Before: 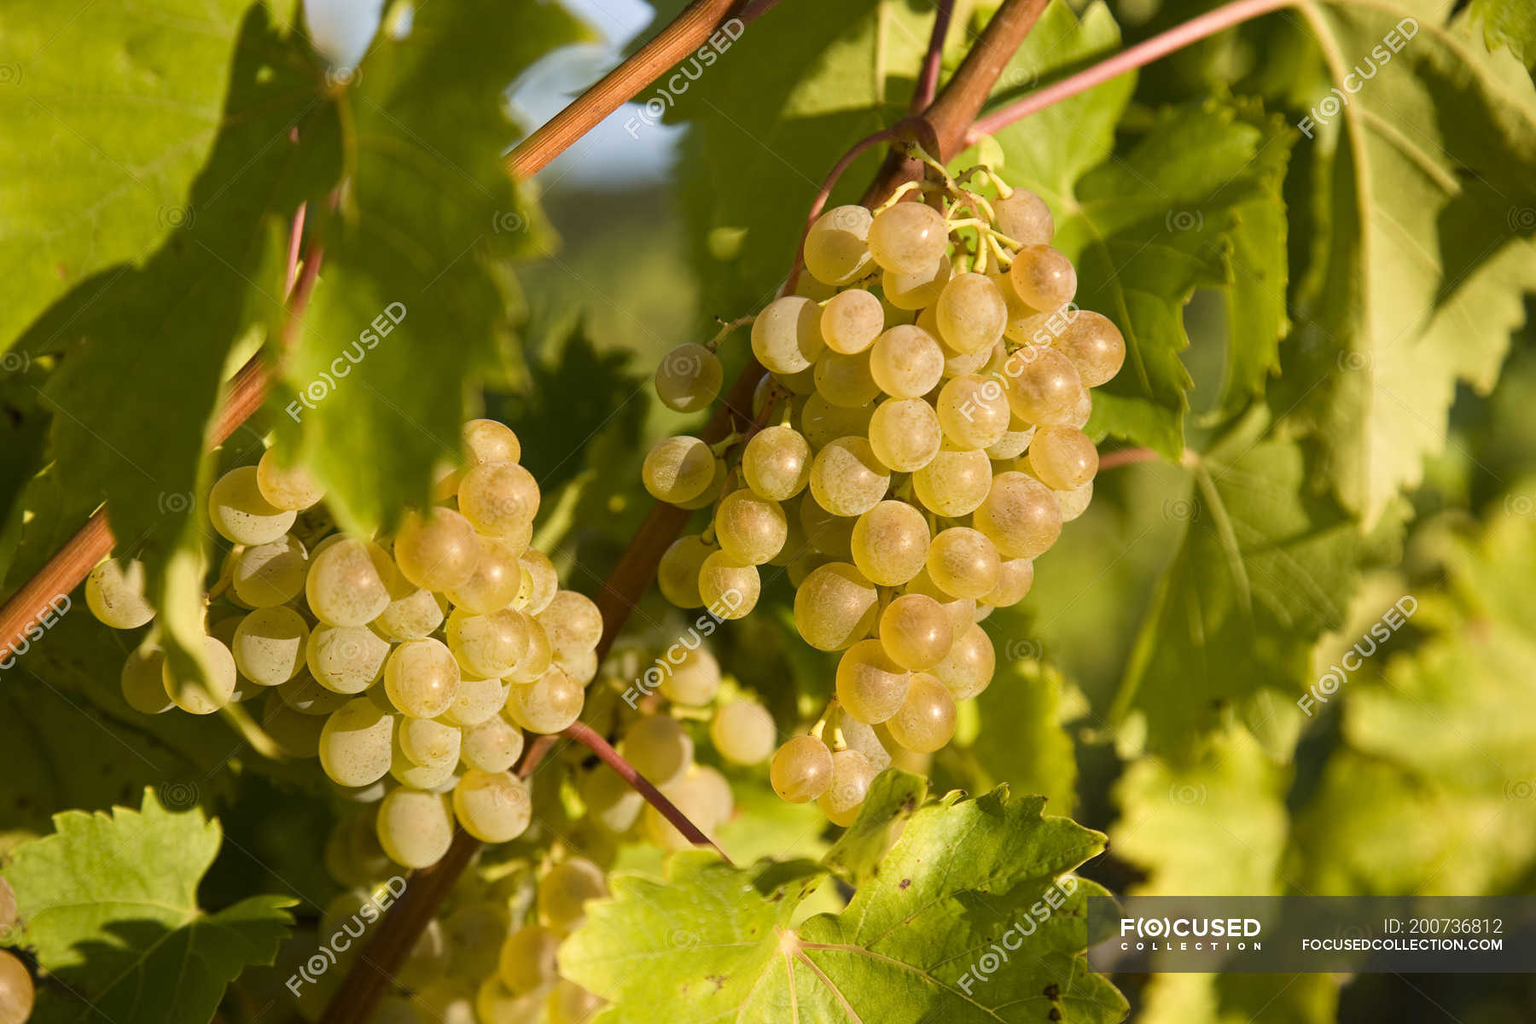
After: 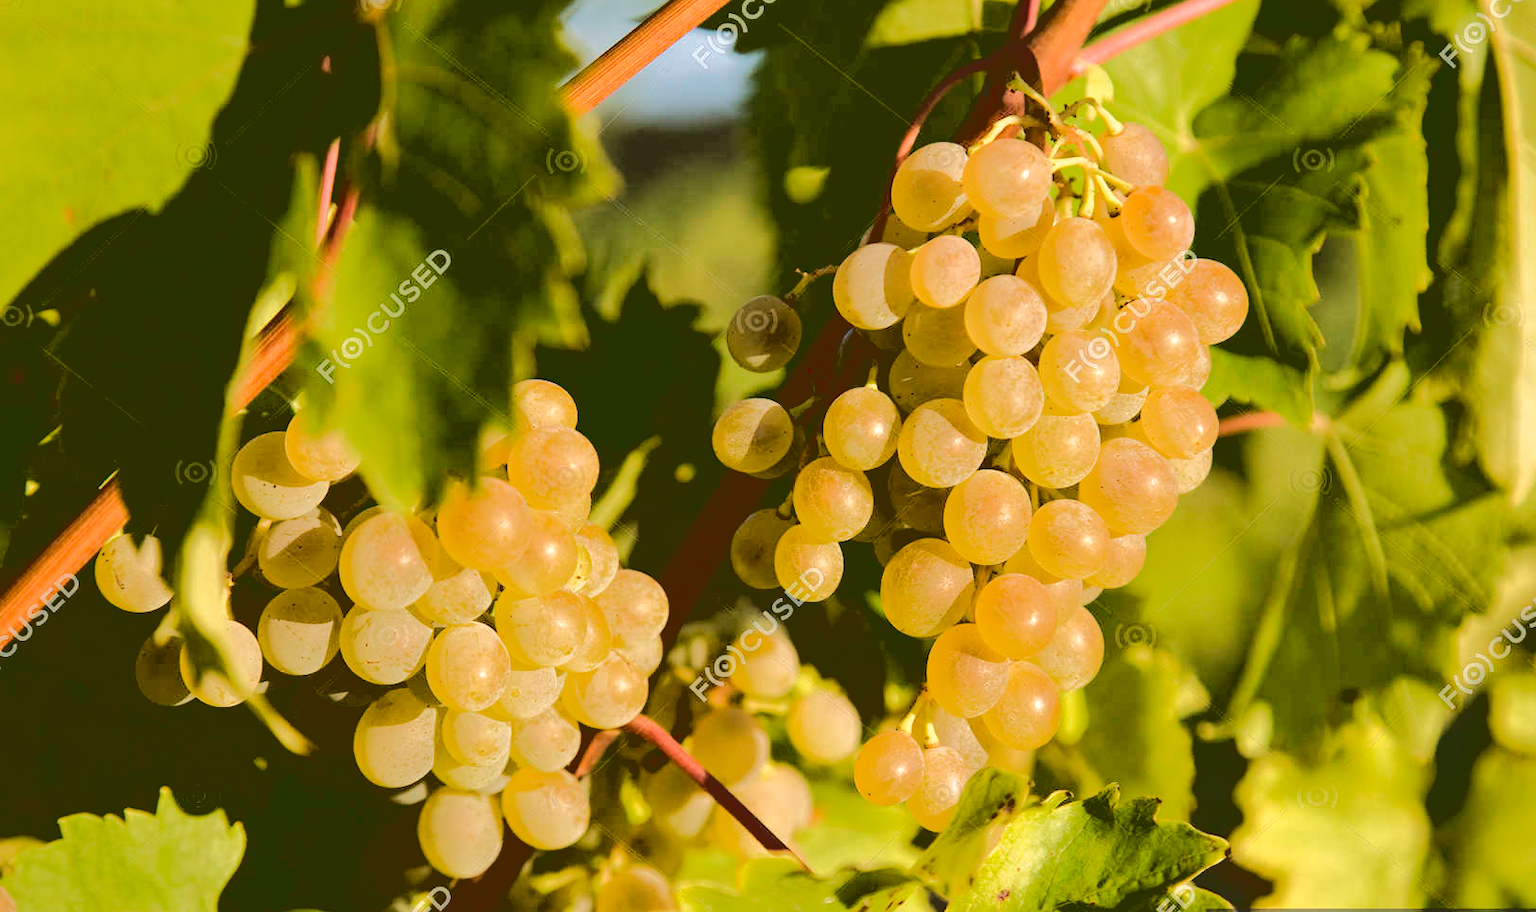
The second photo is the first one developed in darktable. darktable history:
base curve: curves: ch0 [(0.065, 0.026) (0.236, 0.358) (0.53, 0.546) (0.777, 0.841) (0.924, 0.992)]
crop: top 7.518%, right 9.798%, bottom 12.077%
tone equalizer: edges refinement/feathering 500, mask exposure compensation -1.57 EV, preserve details no
